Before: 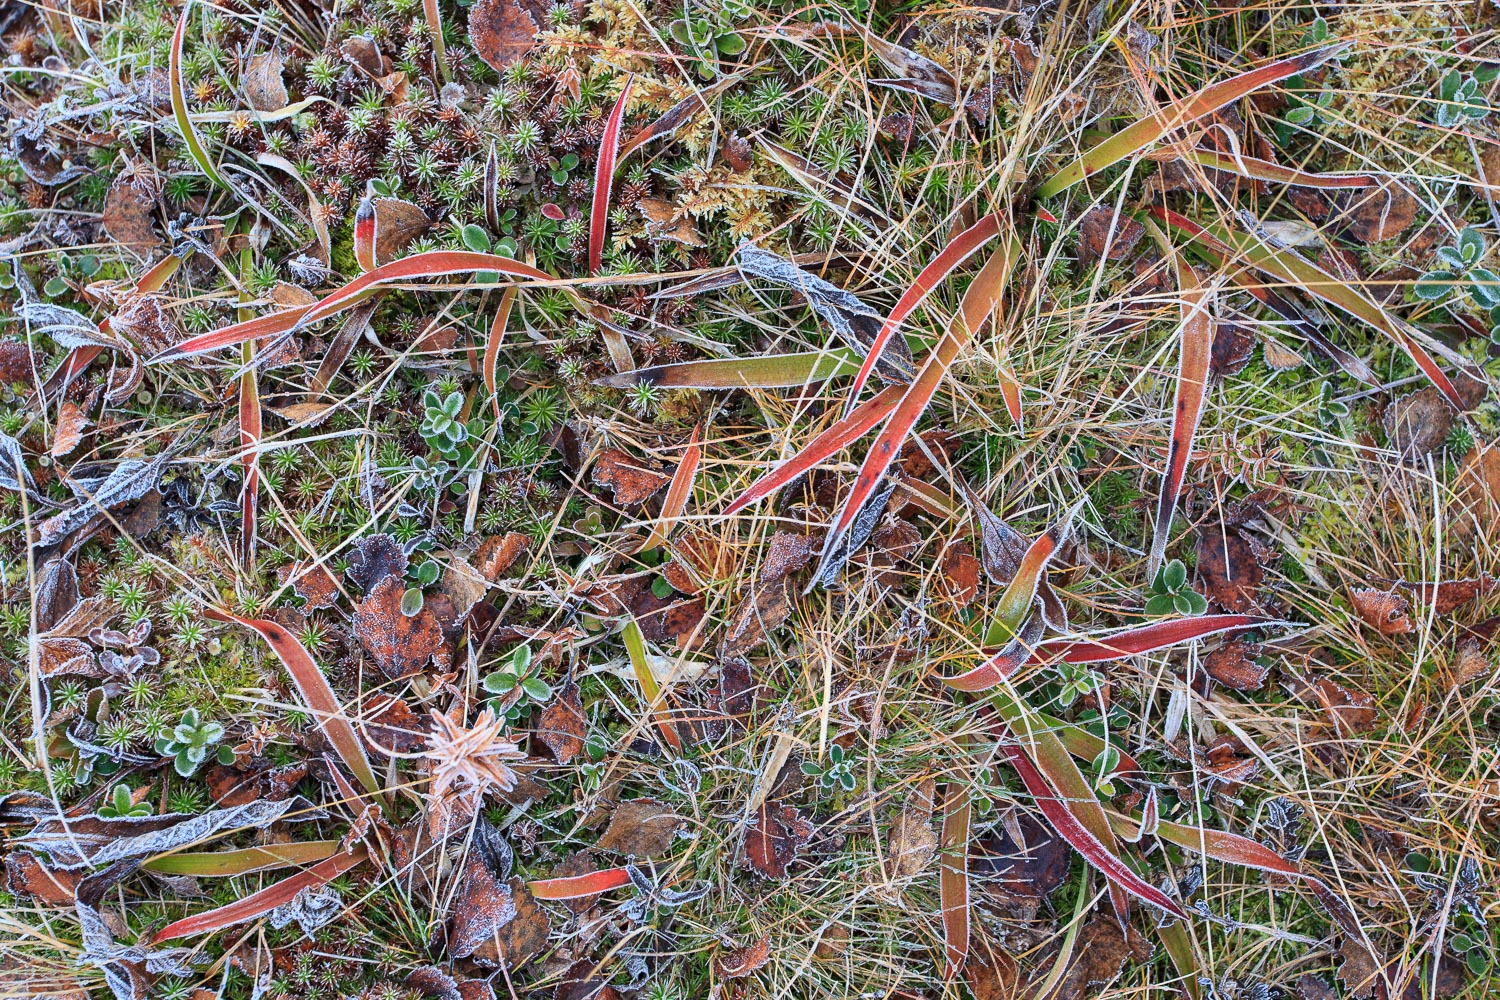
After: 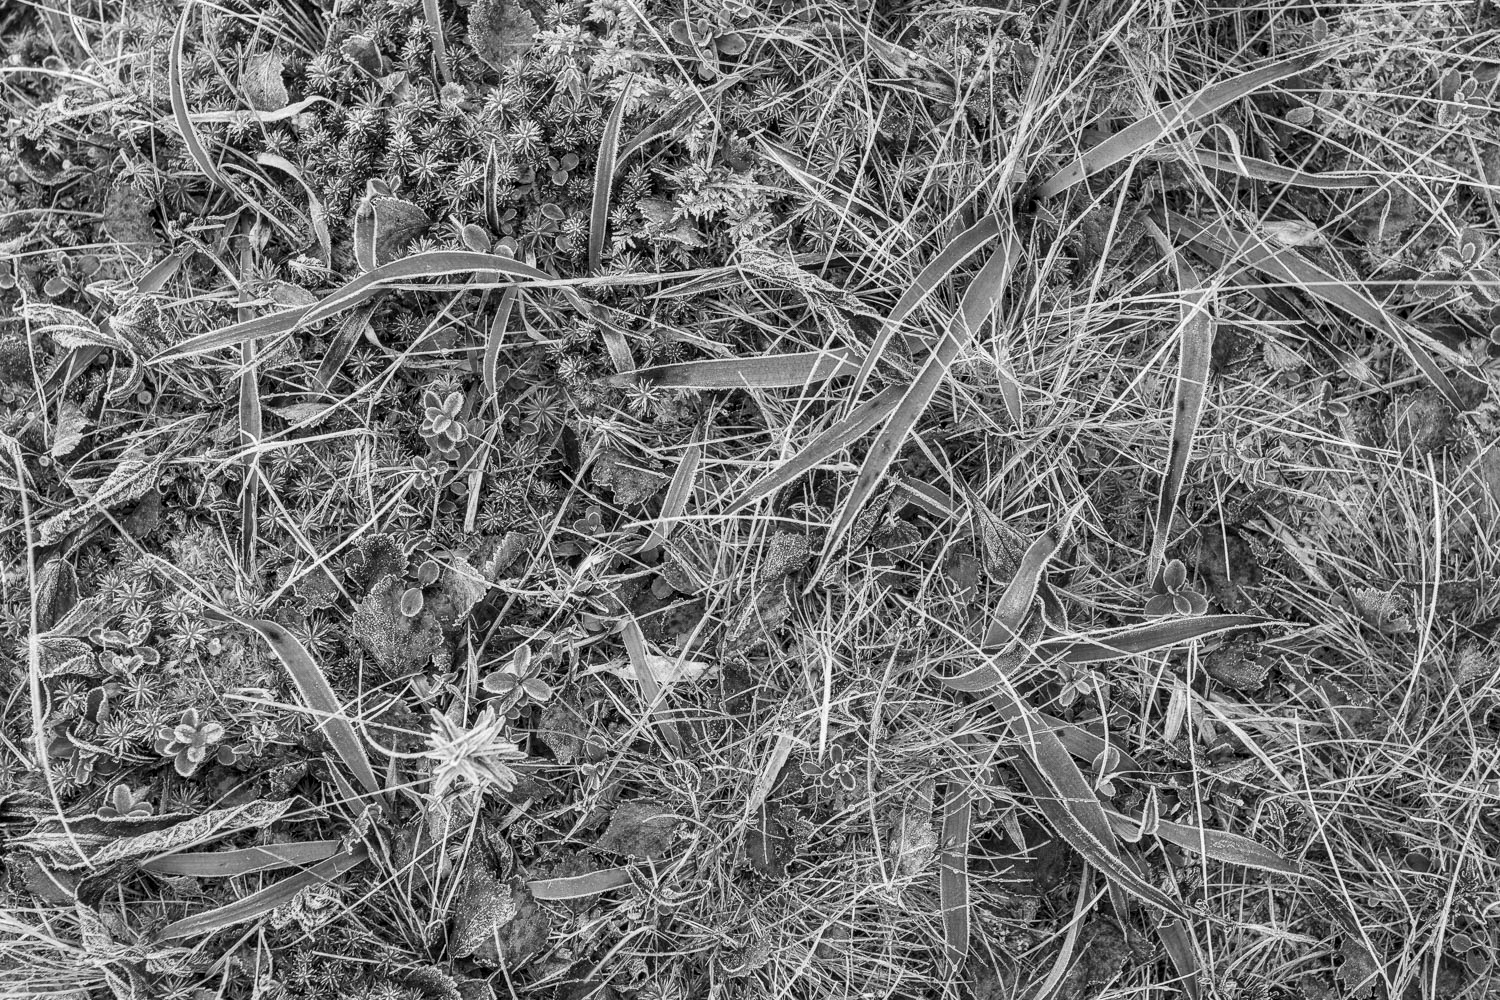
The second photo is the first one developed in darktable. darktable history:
local contrast: on, module defaults
velvia: on, module defaults
monochrome: on, module defaults
